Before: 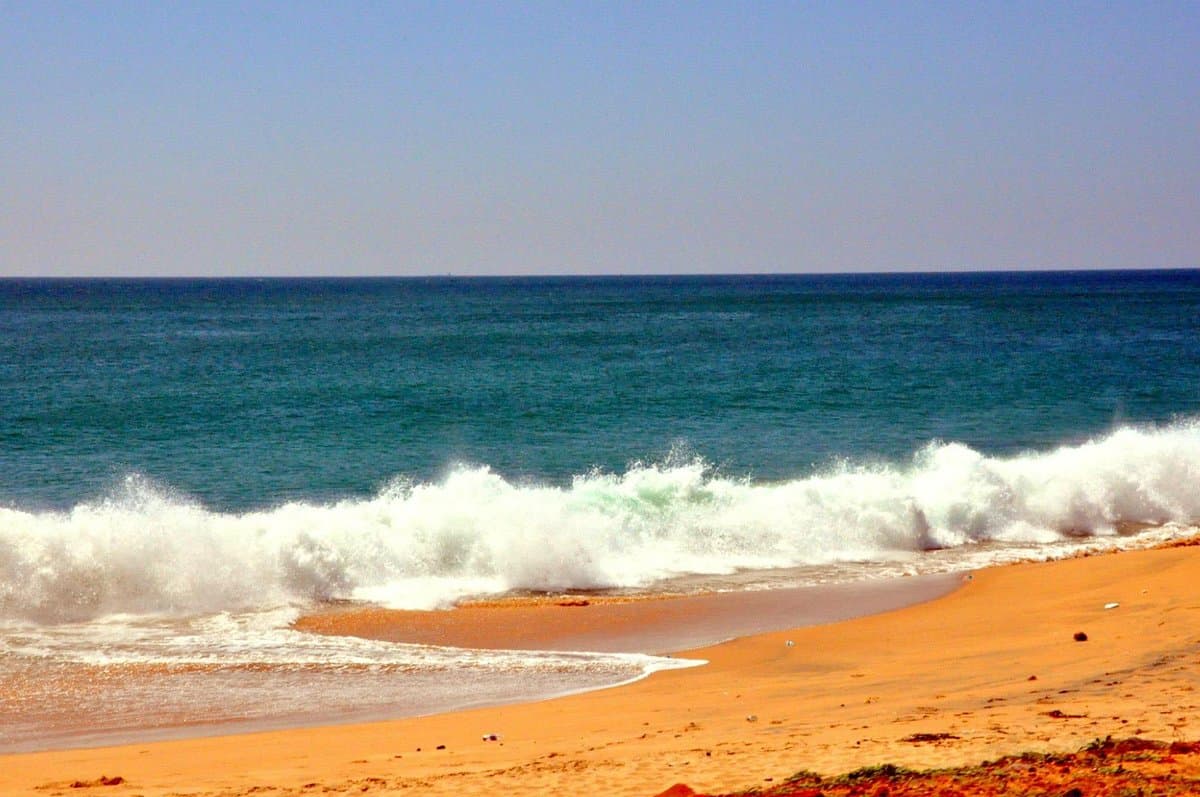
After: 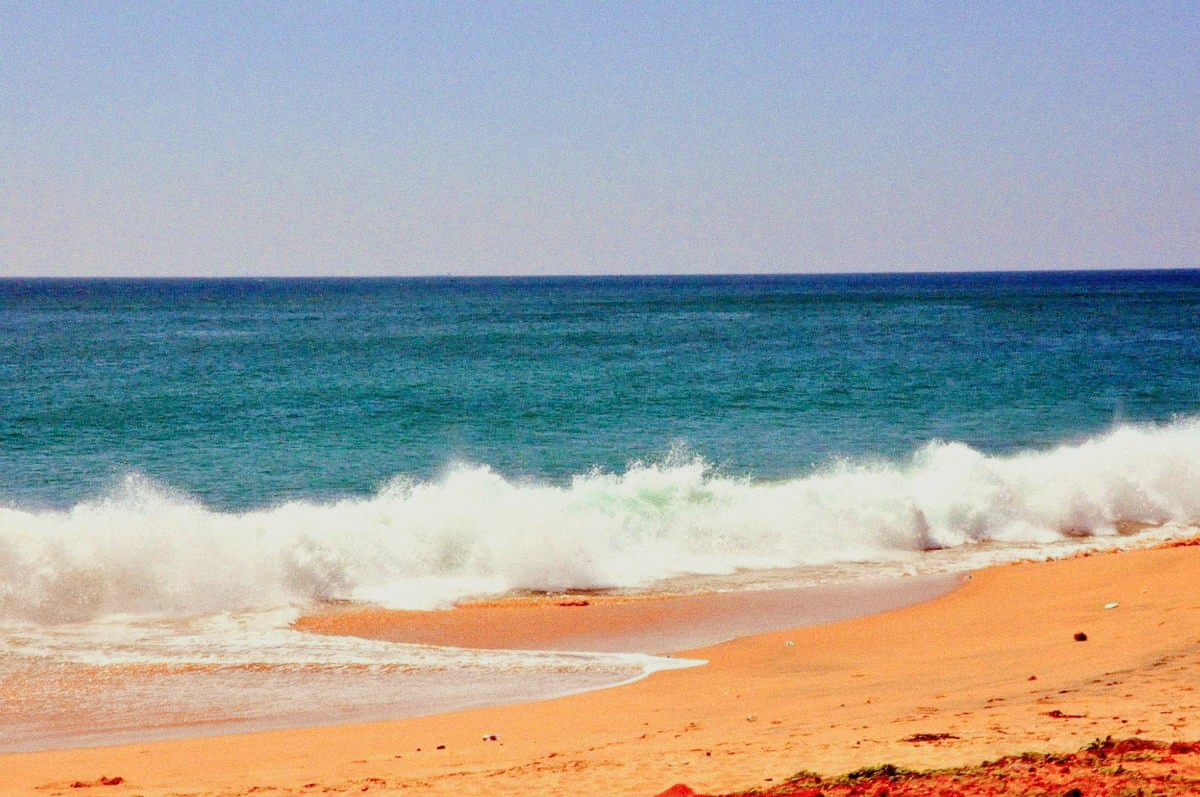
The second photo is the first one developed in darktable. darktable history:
grain: on, module defaults
exposure: black level correction 0, exposure 0.7 EV, compensate exposure bias true, compensate highlight preservation false
filmic rgb: black relative exposure -16 EV, white relative exposure 6.92 EV, hardness 4.7
